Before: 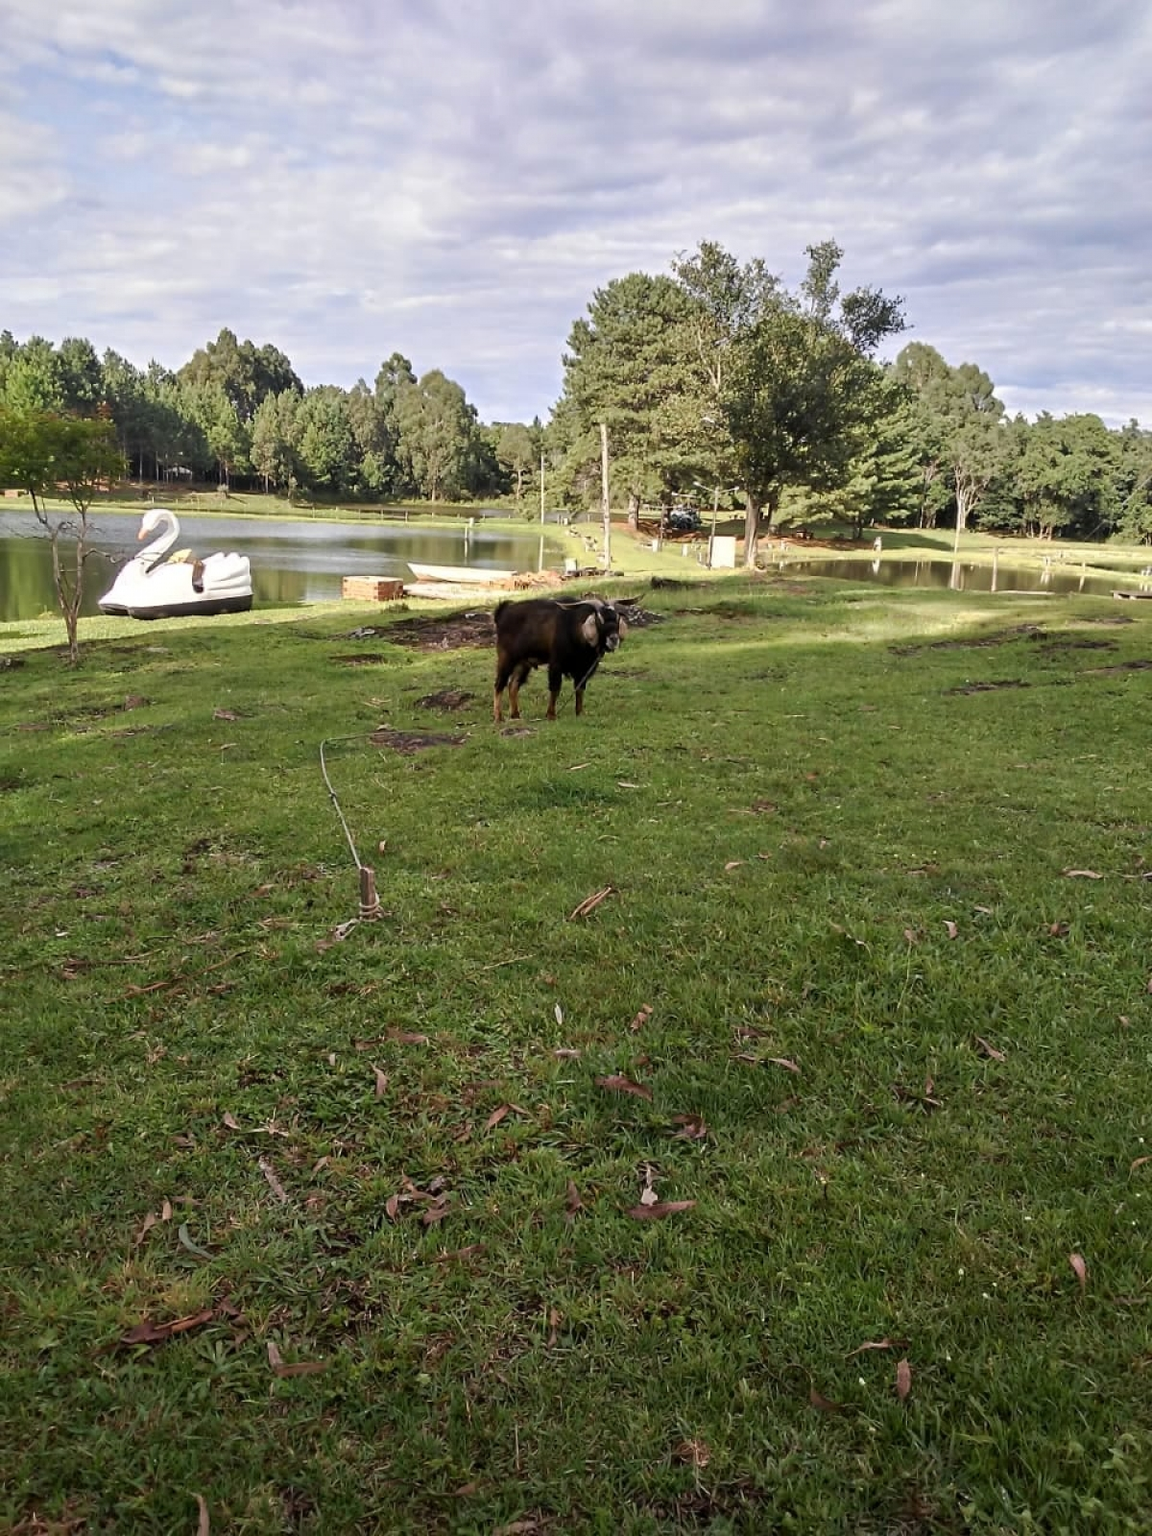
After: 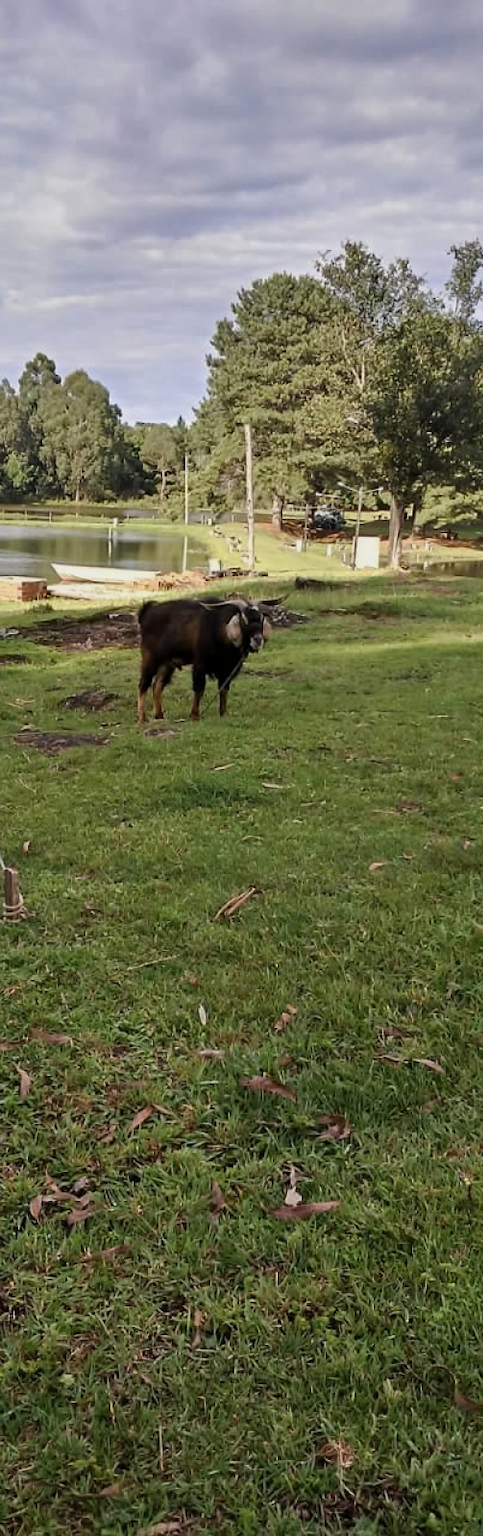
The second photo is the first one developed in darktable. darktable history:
shadows and highlights: soften with gaussian
color correction: highlights b* -0.017
exposure: exposure -0.25 EV, compensate highlight preservation false
crop: left 30.935%, right 27.1%
